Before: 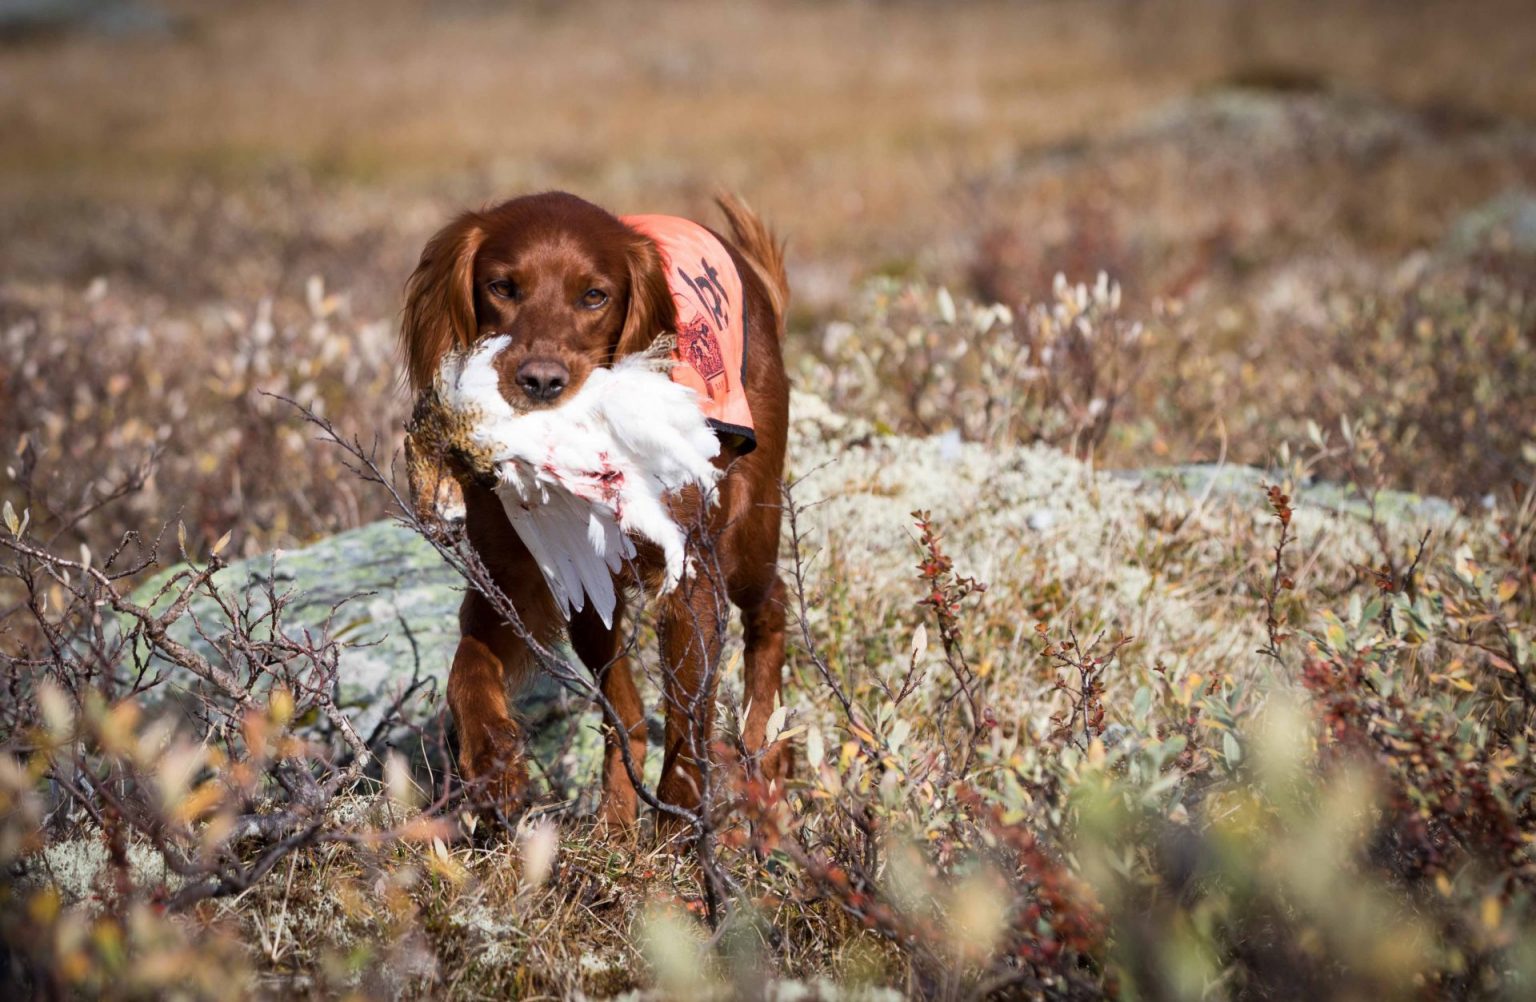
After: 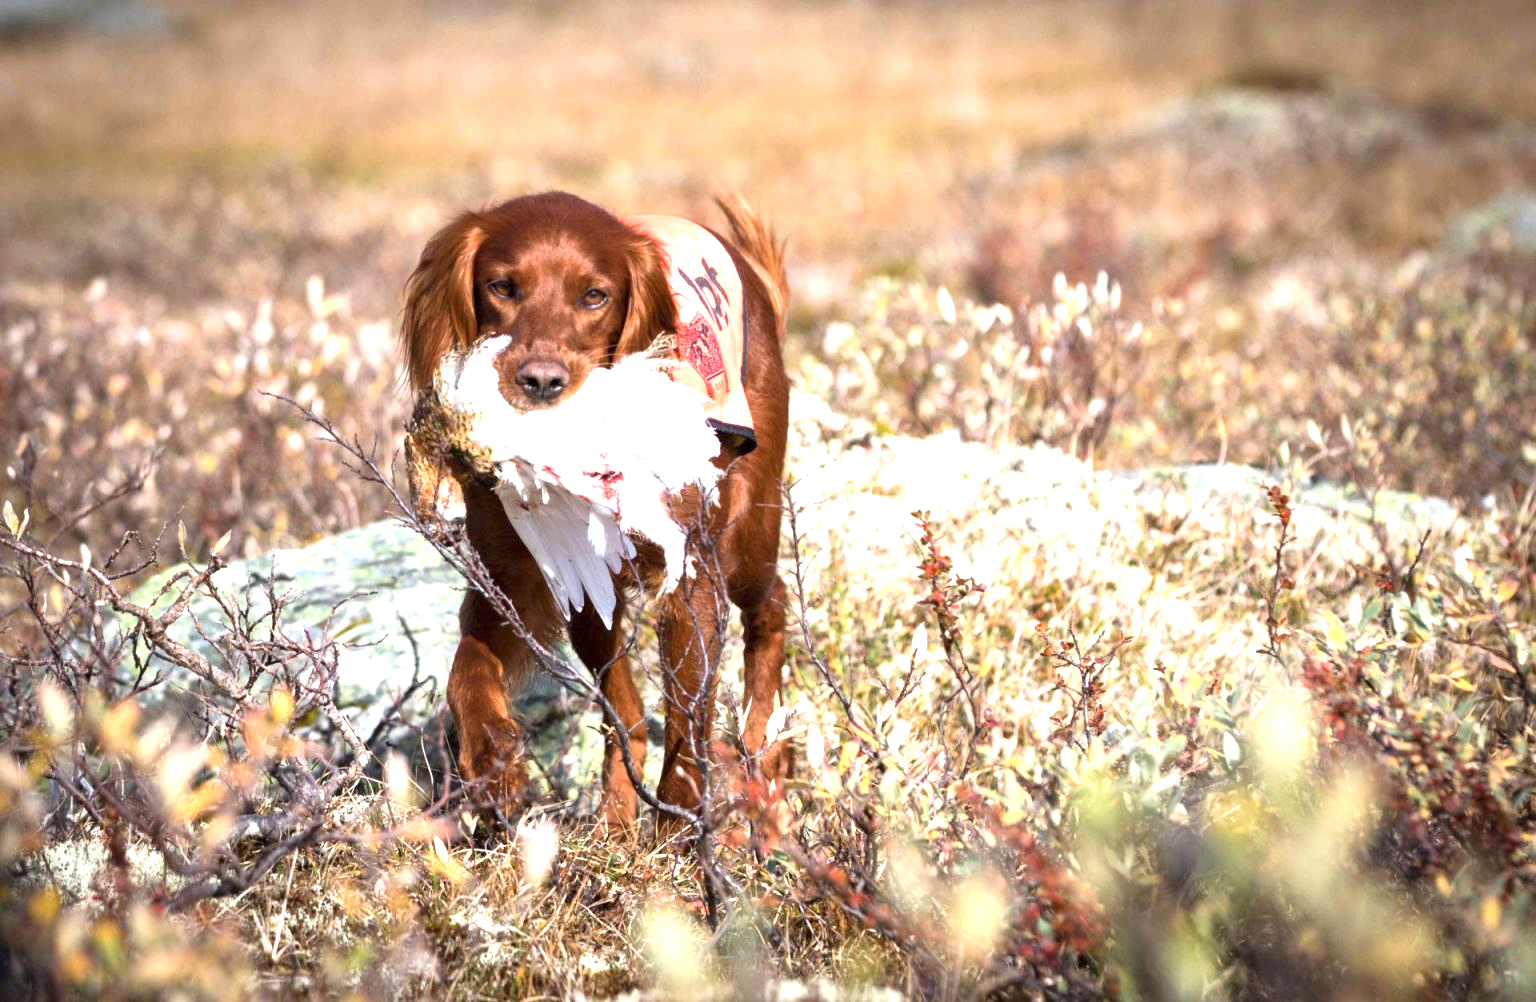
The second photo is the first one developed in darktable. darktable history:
exposure: black level correction 0, exposure 1.189 EV, compensate highlight preservation false
